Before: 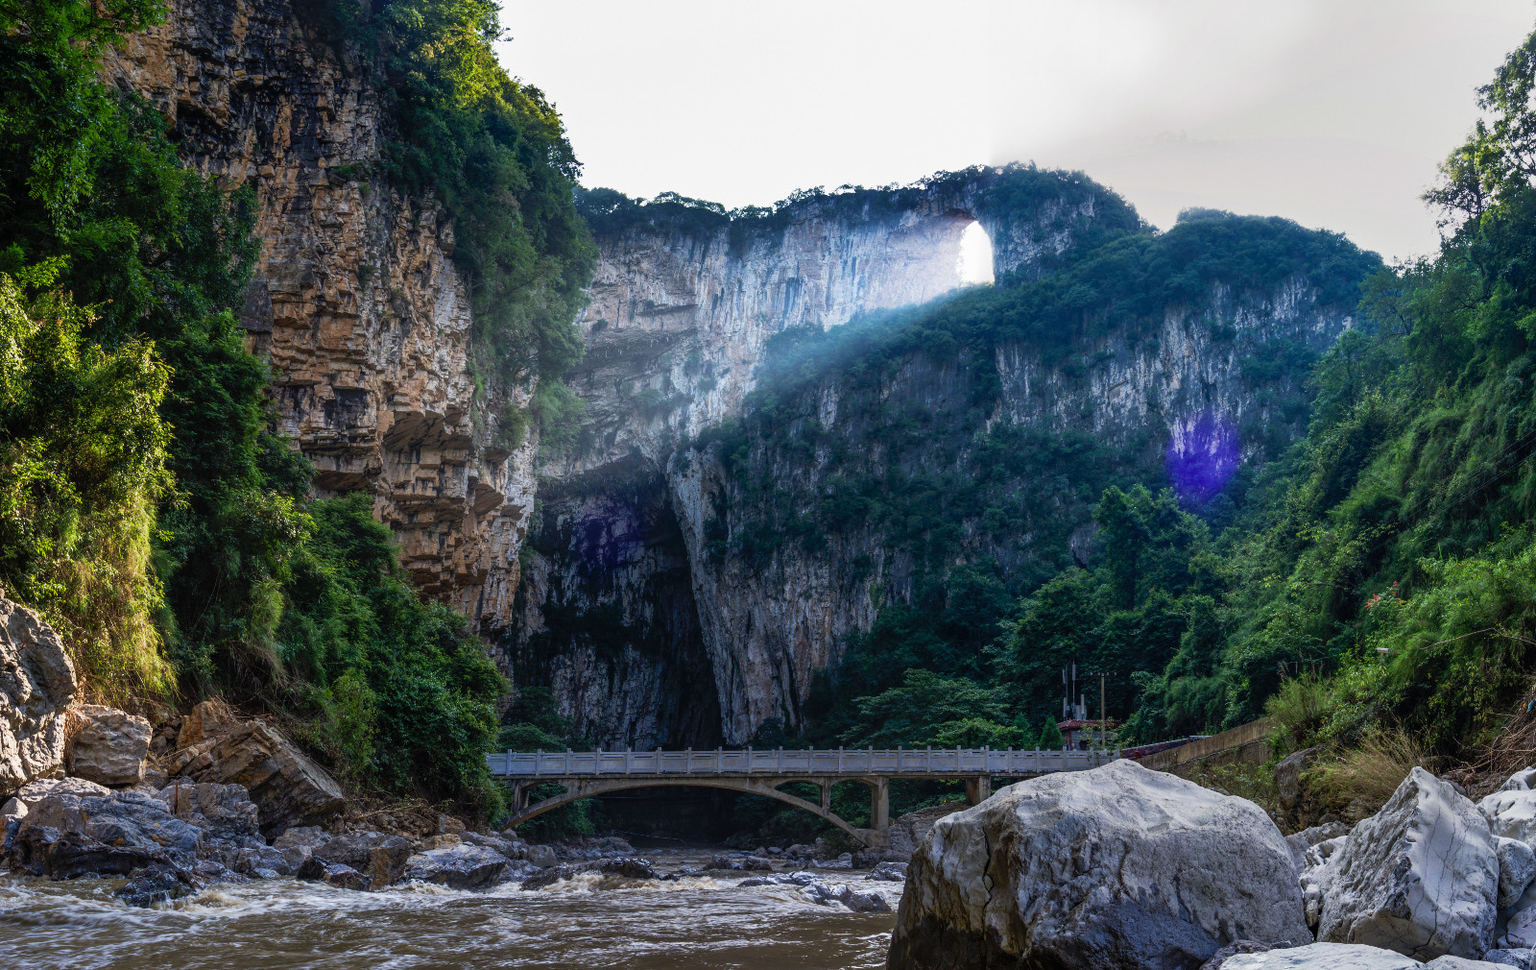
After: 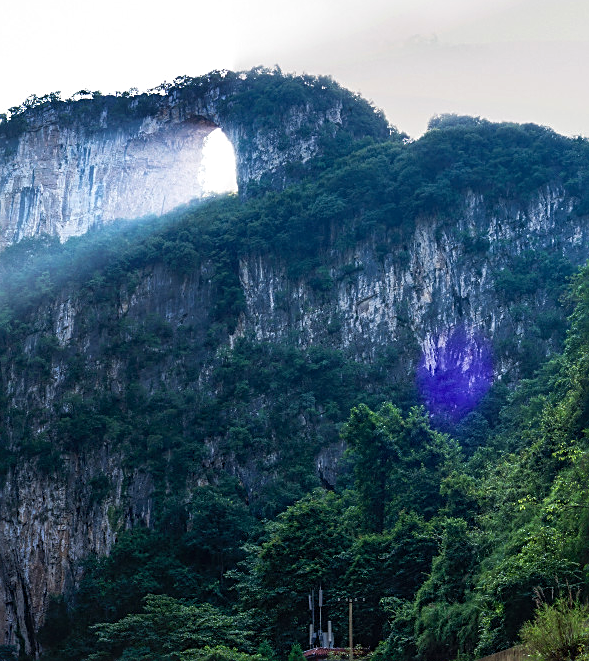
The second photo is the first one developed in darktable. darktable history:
tone equalizer: mask exposure compensation -0.493 EV
crop and rotate: left 49.906%, top 10.127%, right 13.225%, bottom 24.411%
sharpen: amount 0.562
levels: levels [0, 0.48, 0.961]
